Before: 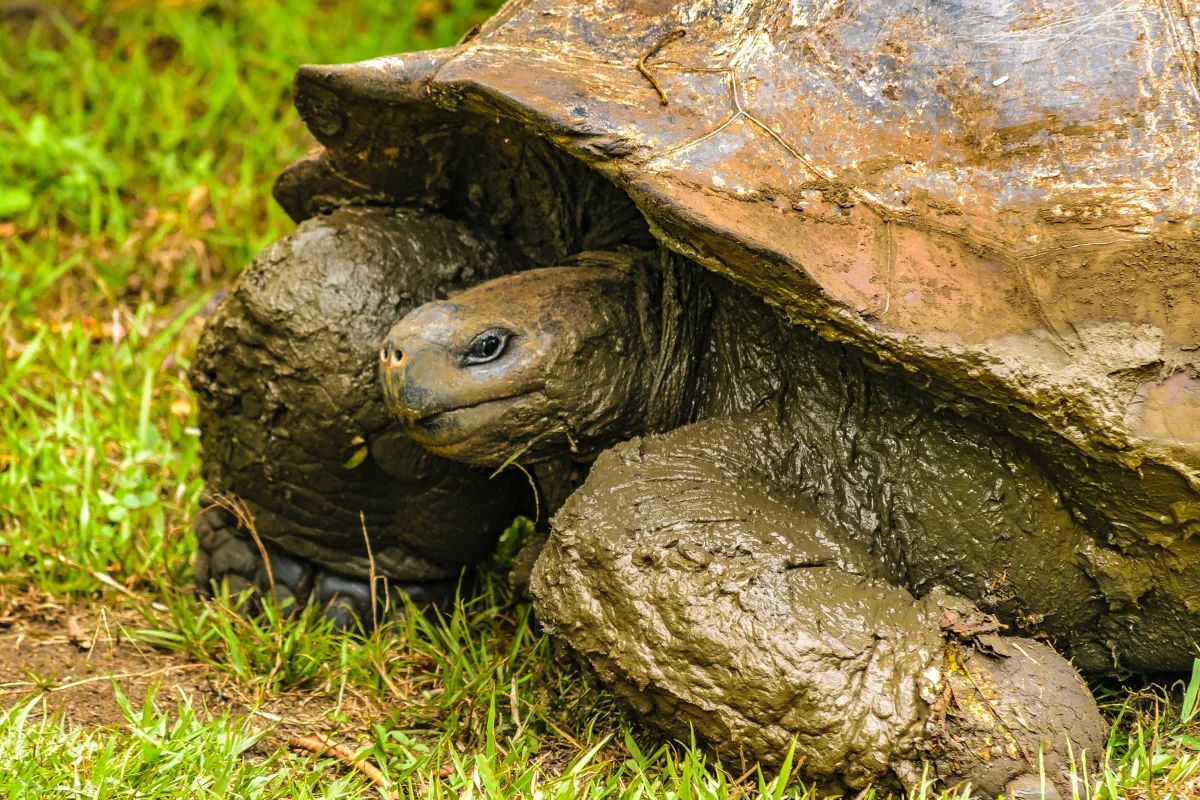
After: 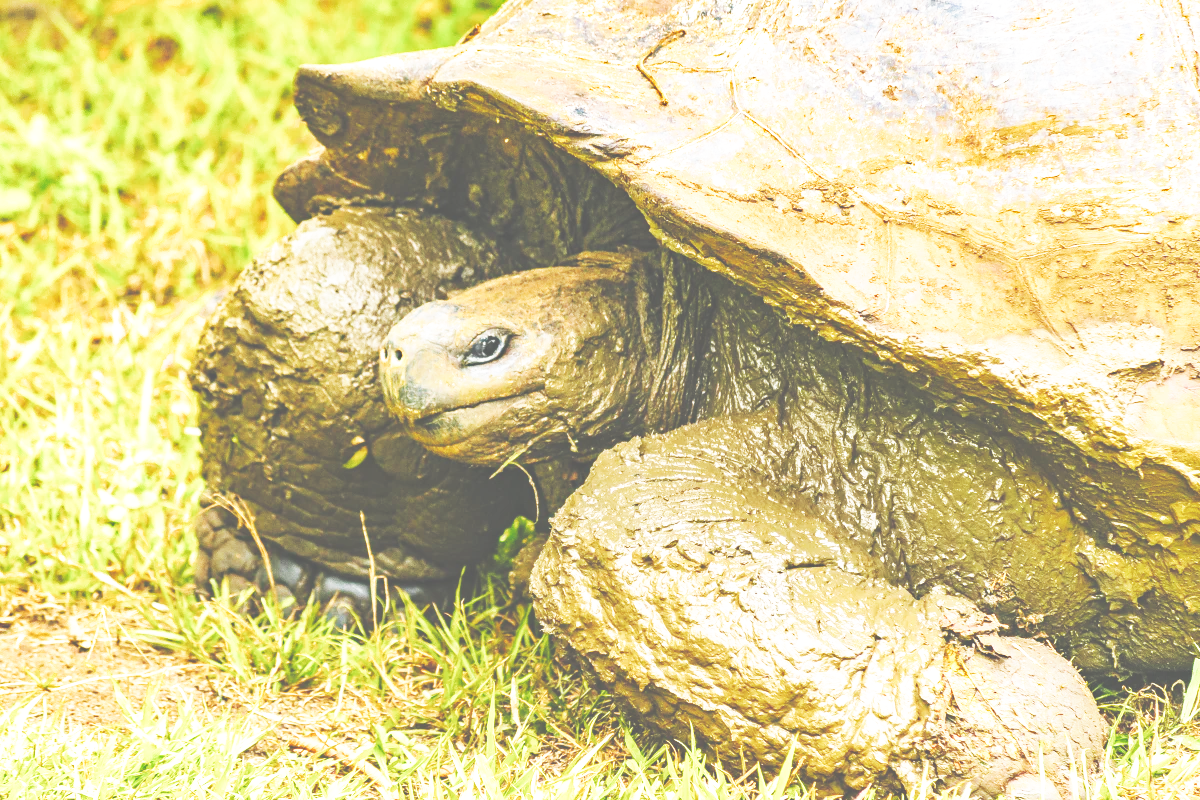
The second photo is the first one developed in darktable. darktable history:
haze removal: compatibility mode true, adaptive false
exposure: black level correction -0.041, exposure 0.064 EV, compensate highlight preservation false
color balance rgb: perceptual saturation grading › global saturation 20%, perceptual saturation grading › highlights -50%, perceptual saturation grading › shadows 30%, perceptual brilliance grading › global brilliance 10%, perceptual brilliance grading › shadows 15%
base curve: curves: ch0 [(0, 0) (0.007, 0.004) (0.027, 0.03) (0.046, 0.07) (0.207, 0.54) (0.442, 0.872) (0.673, 0.972) (1, 1)], preserve colors none
